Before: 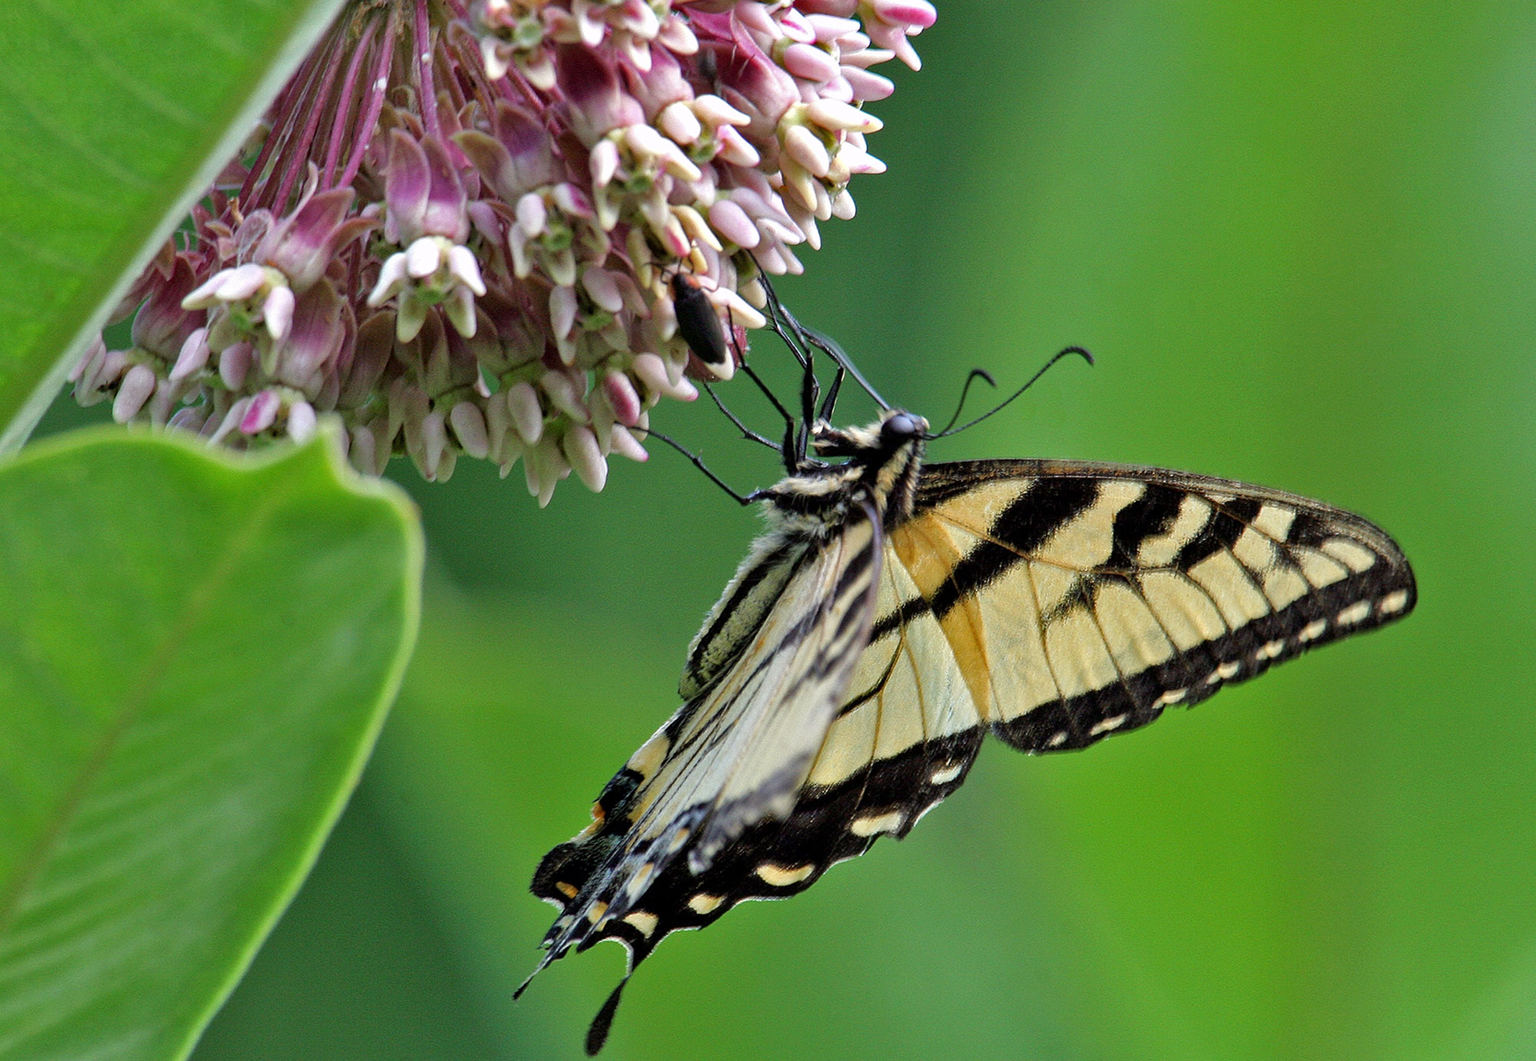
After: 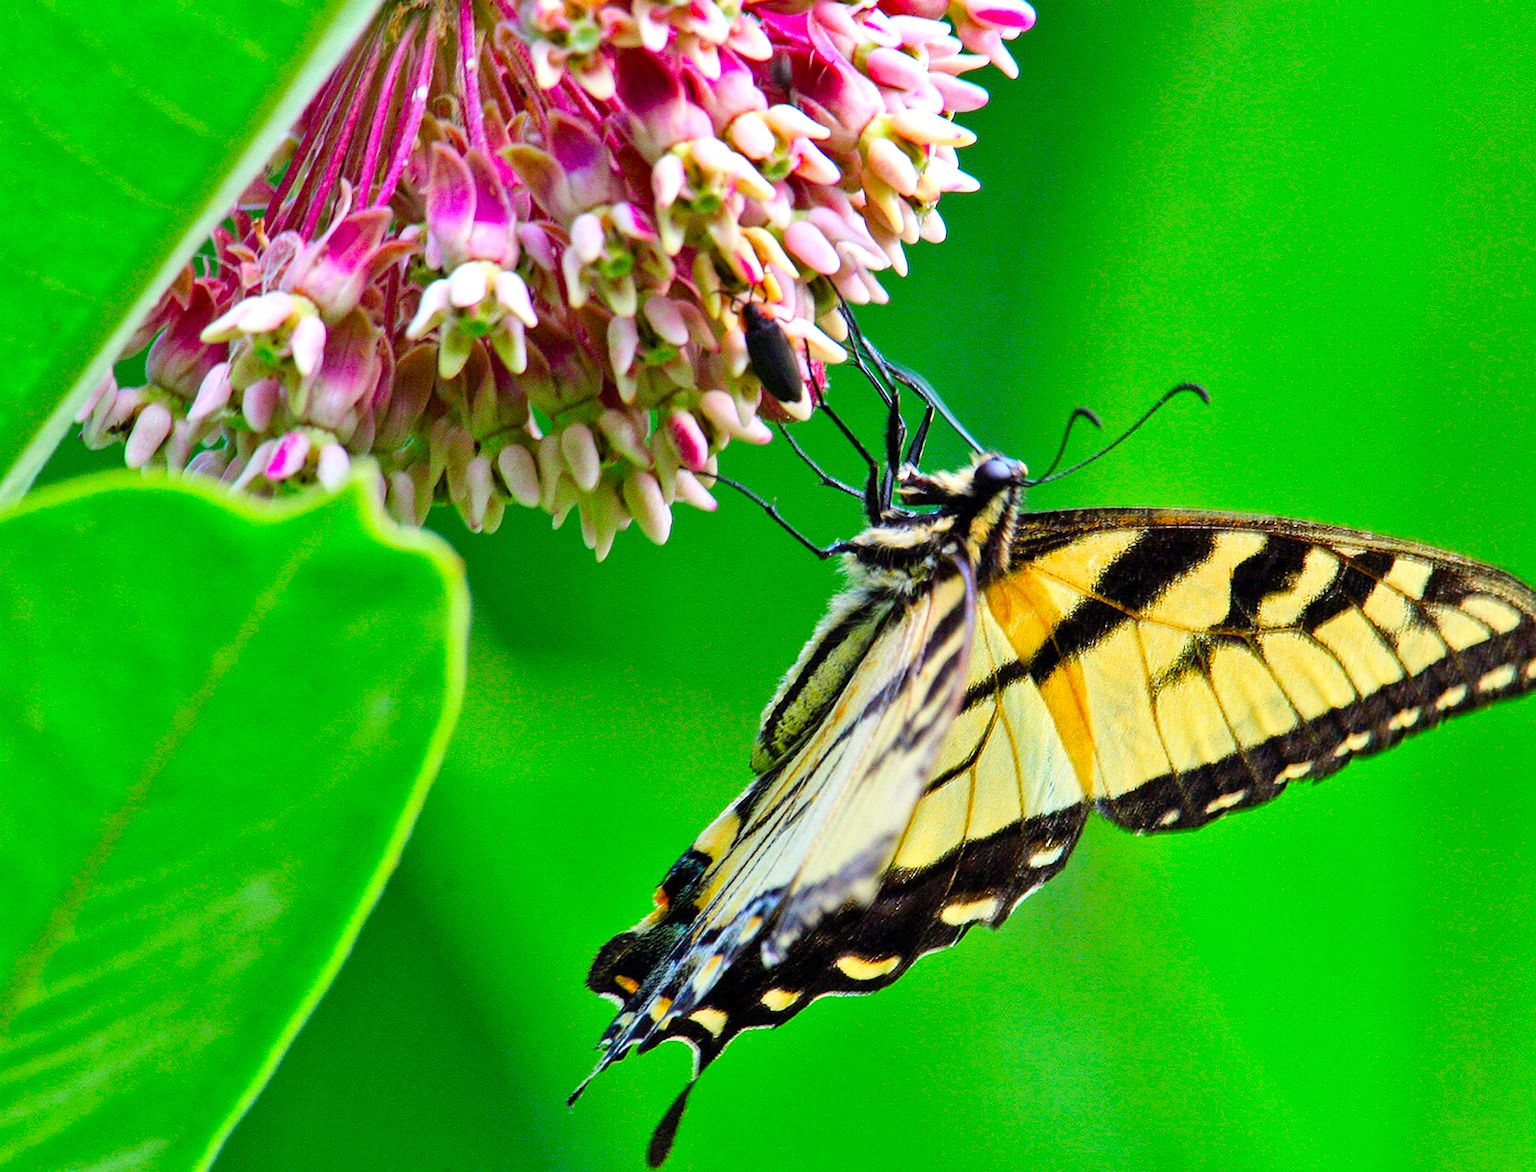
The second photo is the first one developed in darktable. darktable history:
contrast brightness saturation: contrast 0.2, brightness 0.2, saturation 0.8
color balance rgb: linear chroma grading › shadows 32%, linear chroma grading › global chroma -2%, linear chroma grading › mid-tones 4%, perceptual saturation grading › global saturation -2%, perceptual saturation grading › highlights -8%, perceptual saturation grading › mid-tones 8%, perceptual saturation grading › shadows 4%, perceptual brilliance grading › highlights 8%, perceptual brilliance grading › mid-tones 4%, perceptual brilliance grading › shadows 2%, global vibrance 16%, saturation formula JzAzBz (2021)
crop: right 9.509%, bottom 0.031%
